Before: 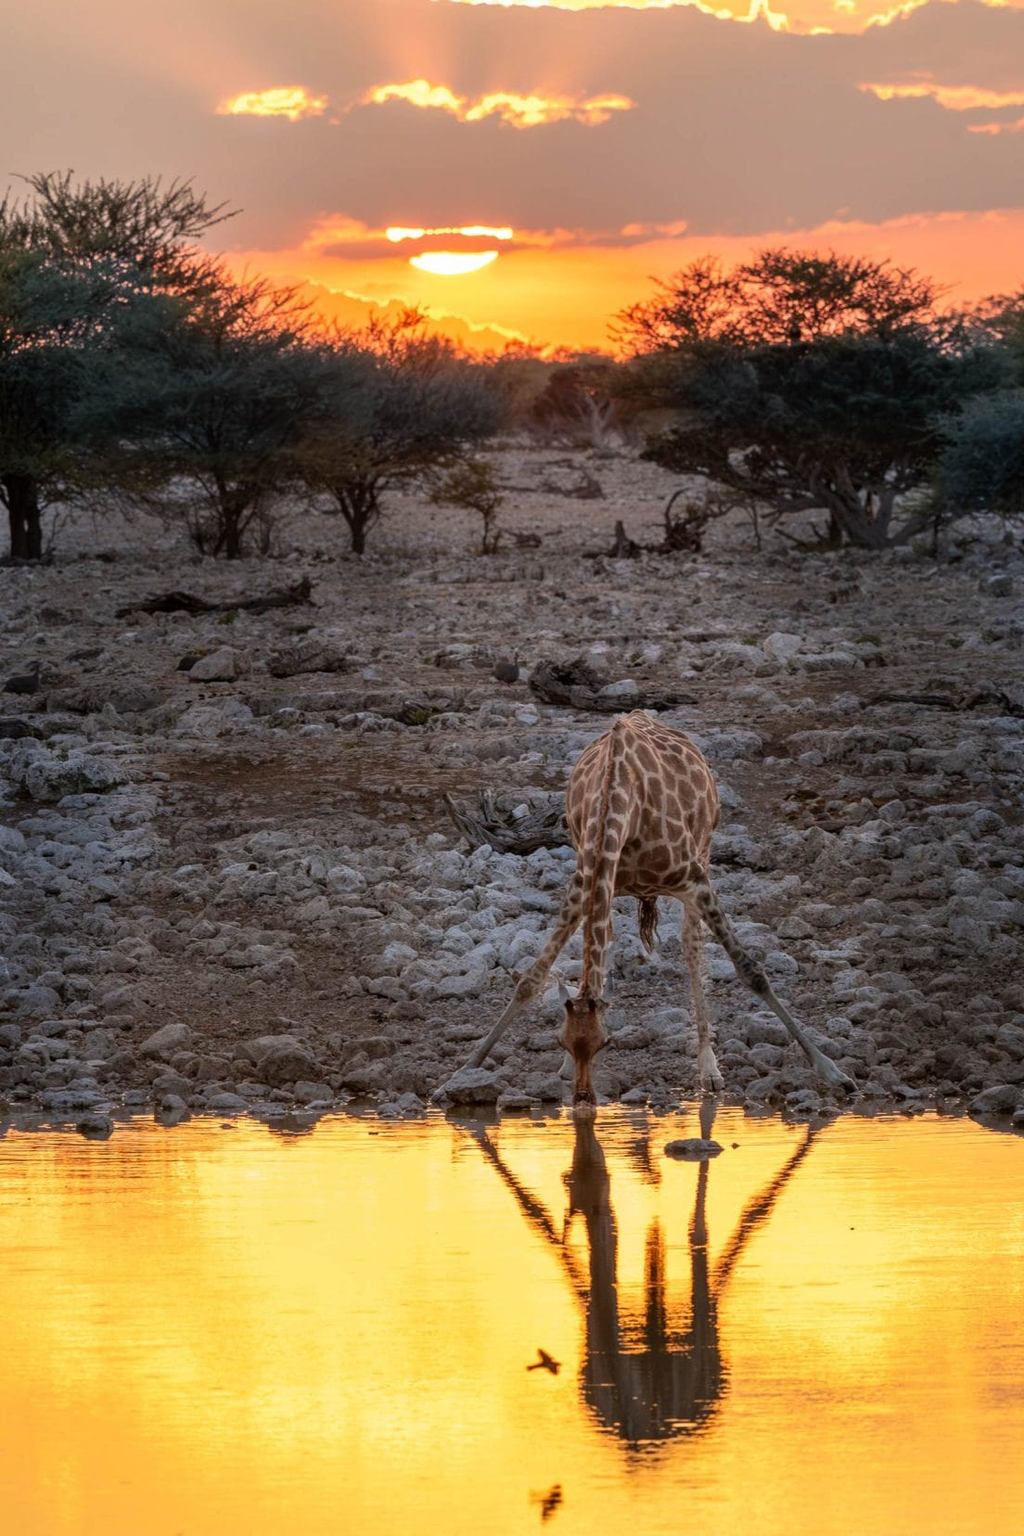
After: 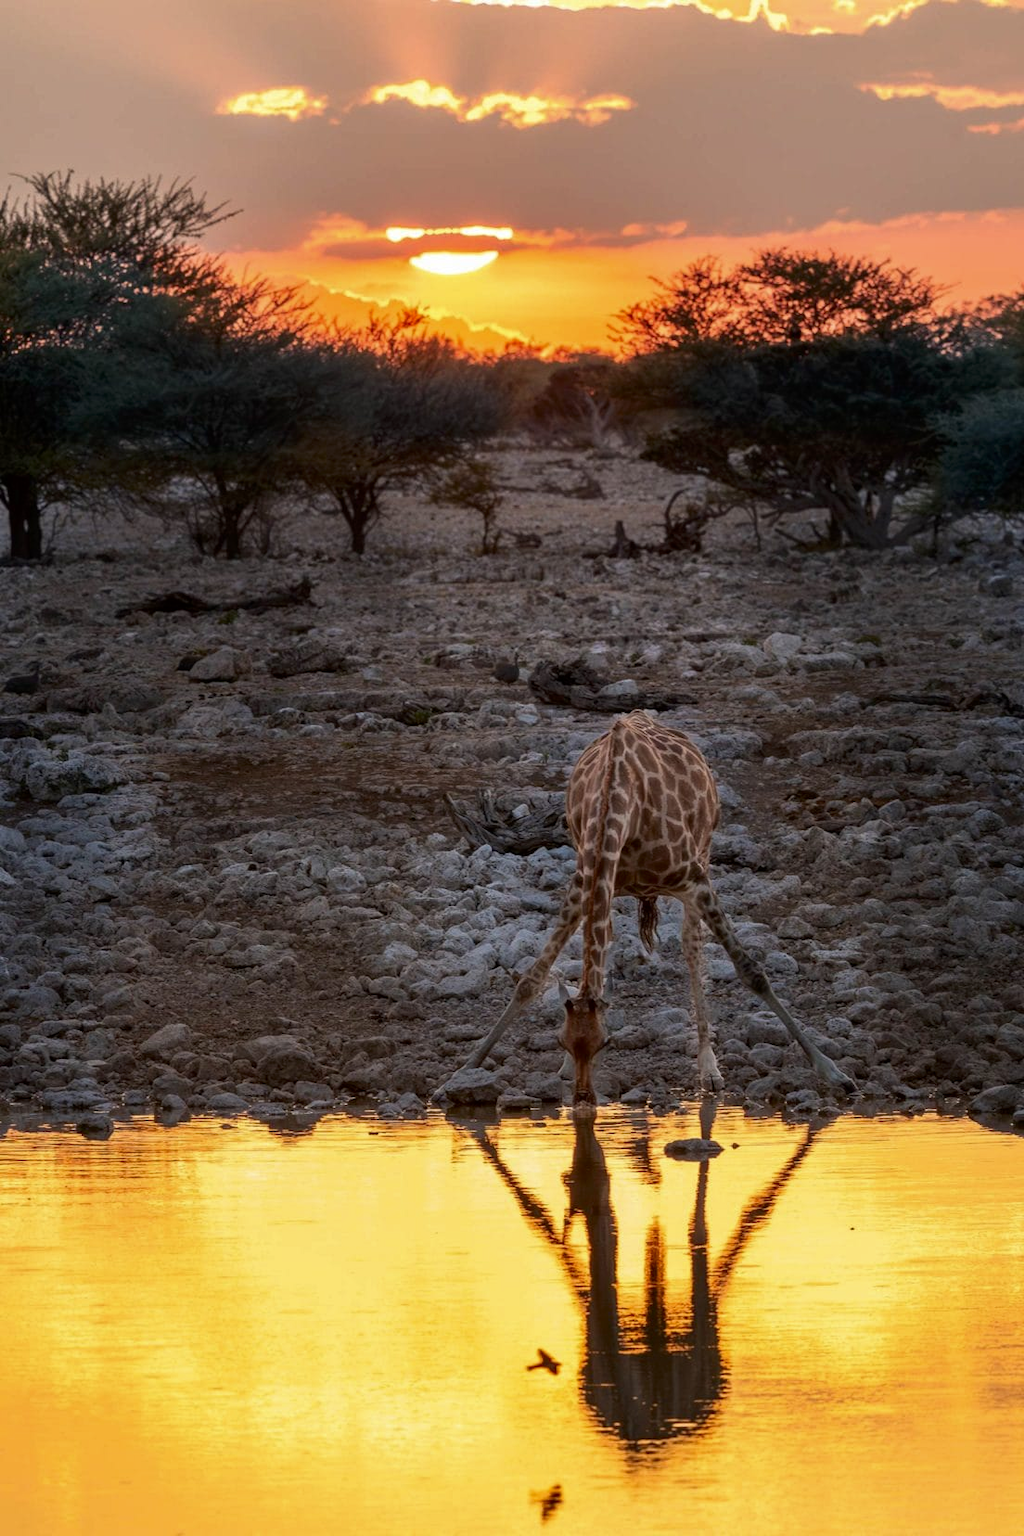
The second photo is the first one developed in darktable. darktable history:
contrast brightness saturation: brightness -0.098
